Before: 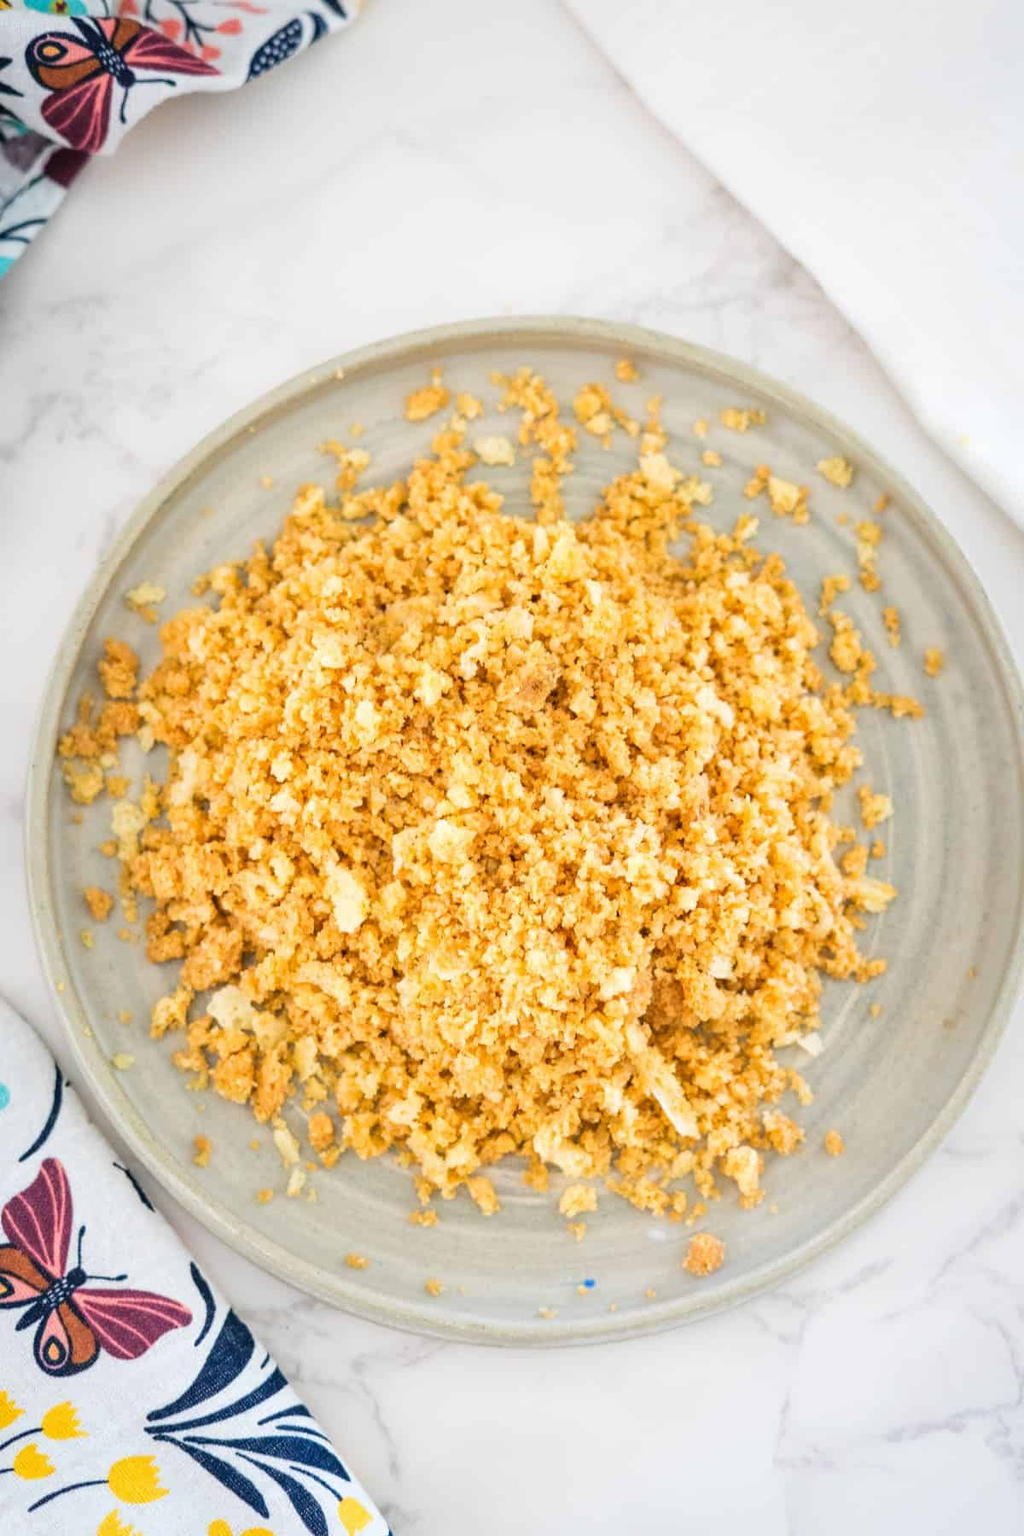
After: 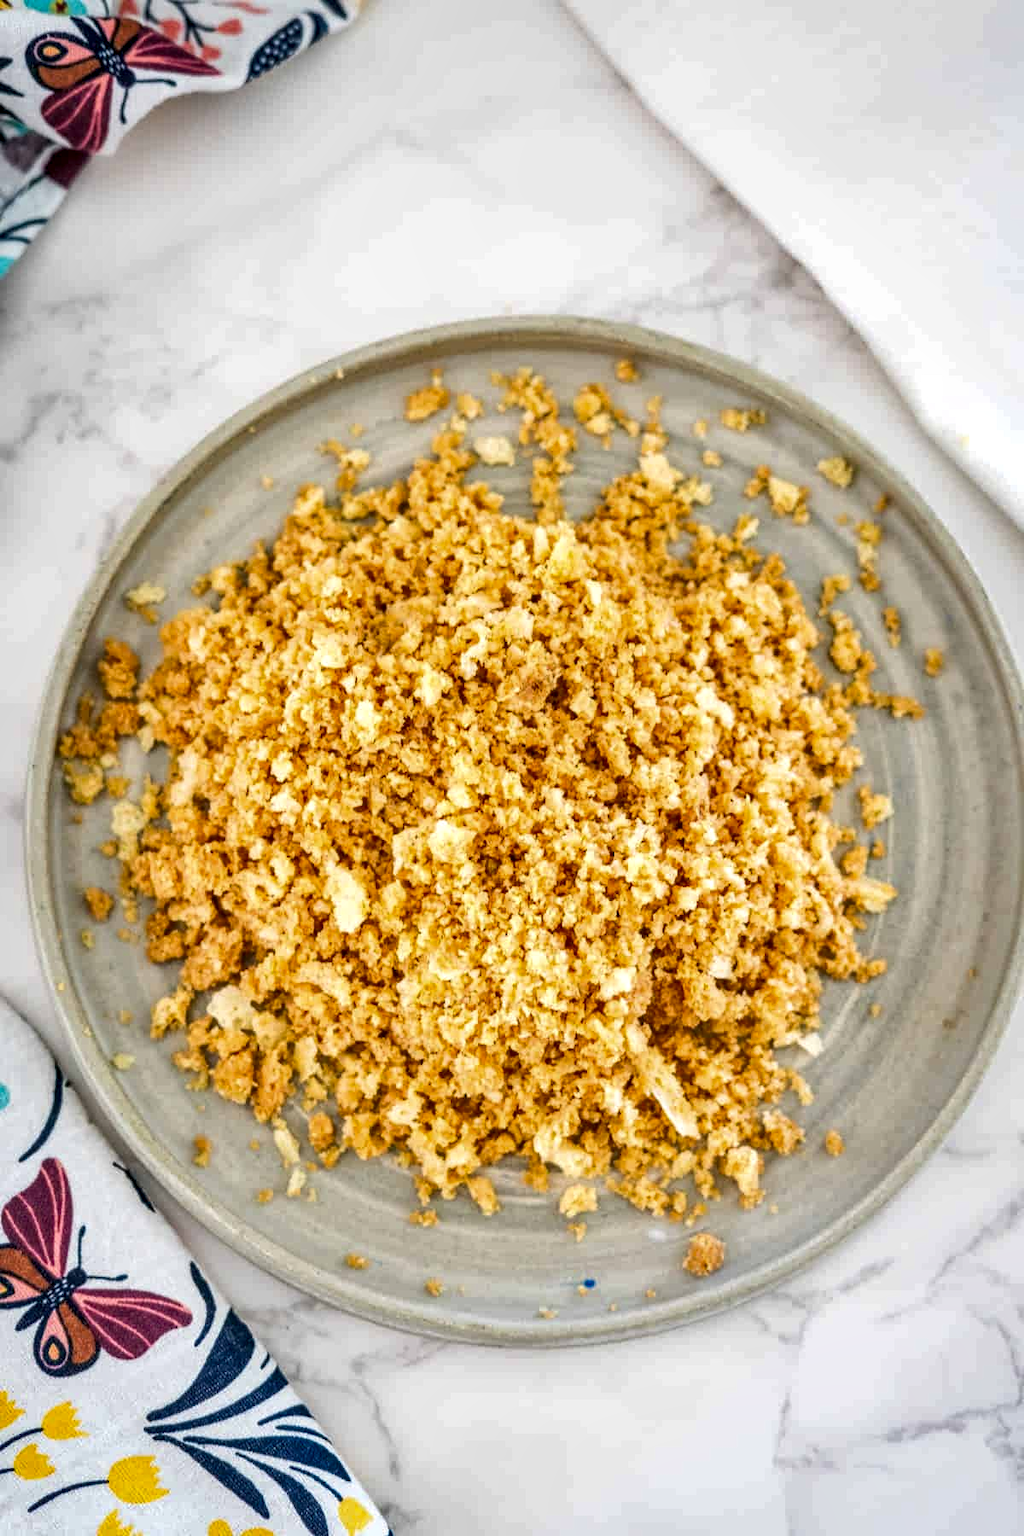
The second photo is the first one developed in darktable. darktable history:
local contrast: highlights 59%, detail 146%
shadows and highlights: low approximation 0.01, soften with gaussian
